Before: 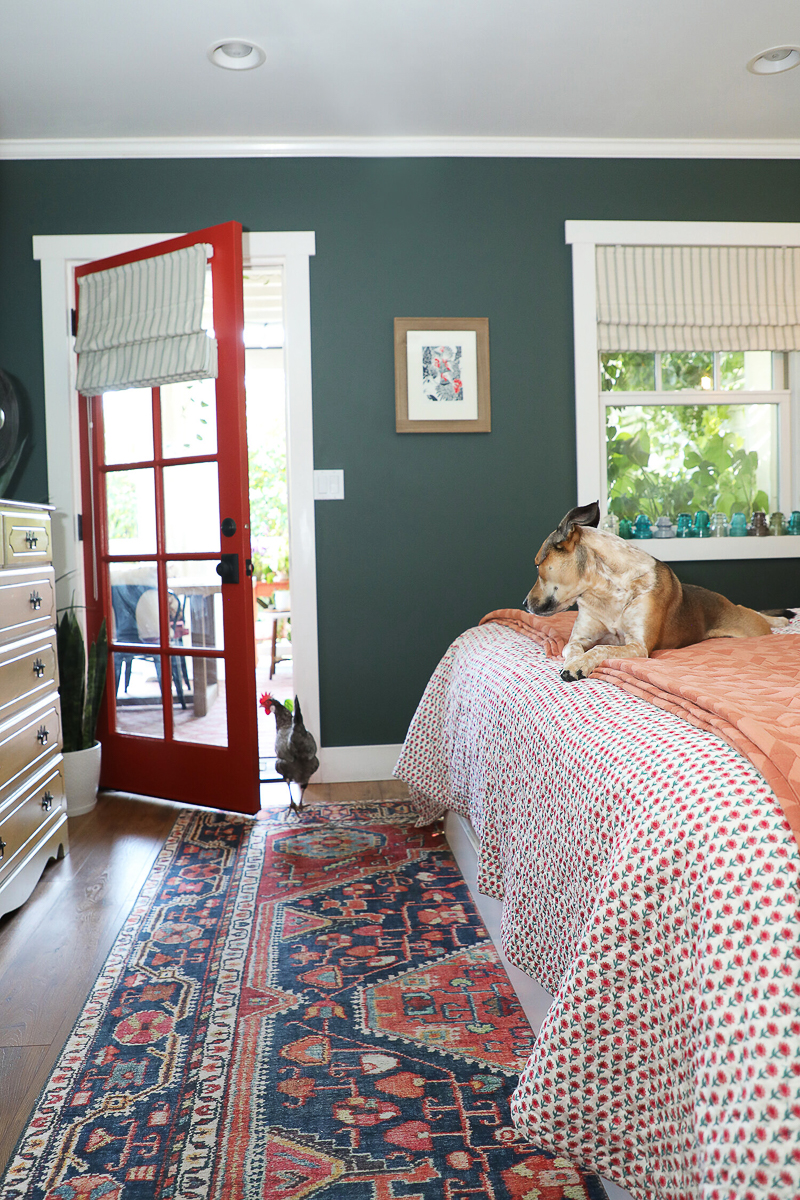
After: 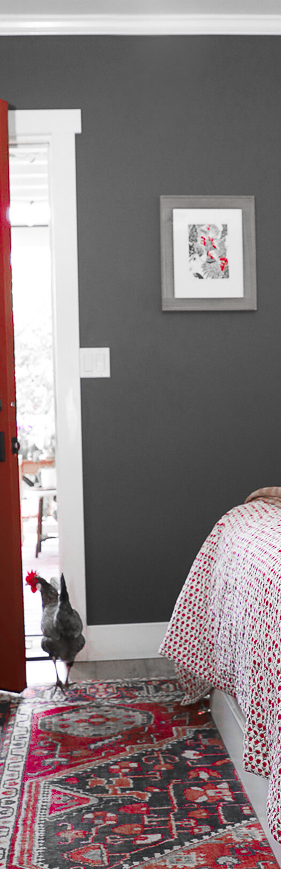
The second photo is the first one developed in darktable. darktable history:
color zones: curves: ch0 [(0, 0.278) (0.143, 0.5) (0.286, 0.5) (0.429, 0.5) (0.571, 0.5) (0.714, 0.5) (0.857, 0.5) (1, 0.5)]; ch1 [(0, 1) (0.143, 0.165) (0.286, 0) (0.429, 0) (0.571, 0) (0.714, 0) (0.857, 0.5) (1, 0.5)]; ch2 [(0, 0.508) (0.143, 0.5) (0.286, 0.5) (0.429, 0.5) (0.571, 0.5) (0.714, 0.5) (0.857, 0.5) (1, 0.5)]
crop and rotate: left 29.476%, top 10.214%, right 35.32%, bottom 17.333%
